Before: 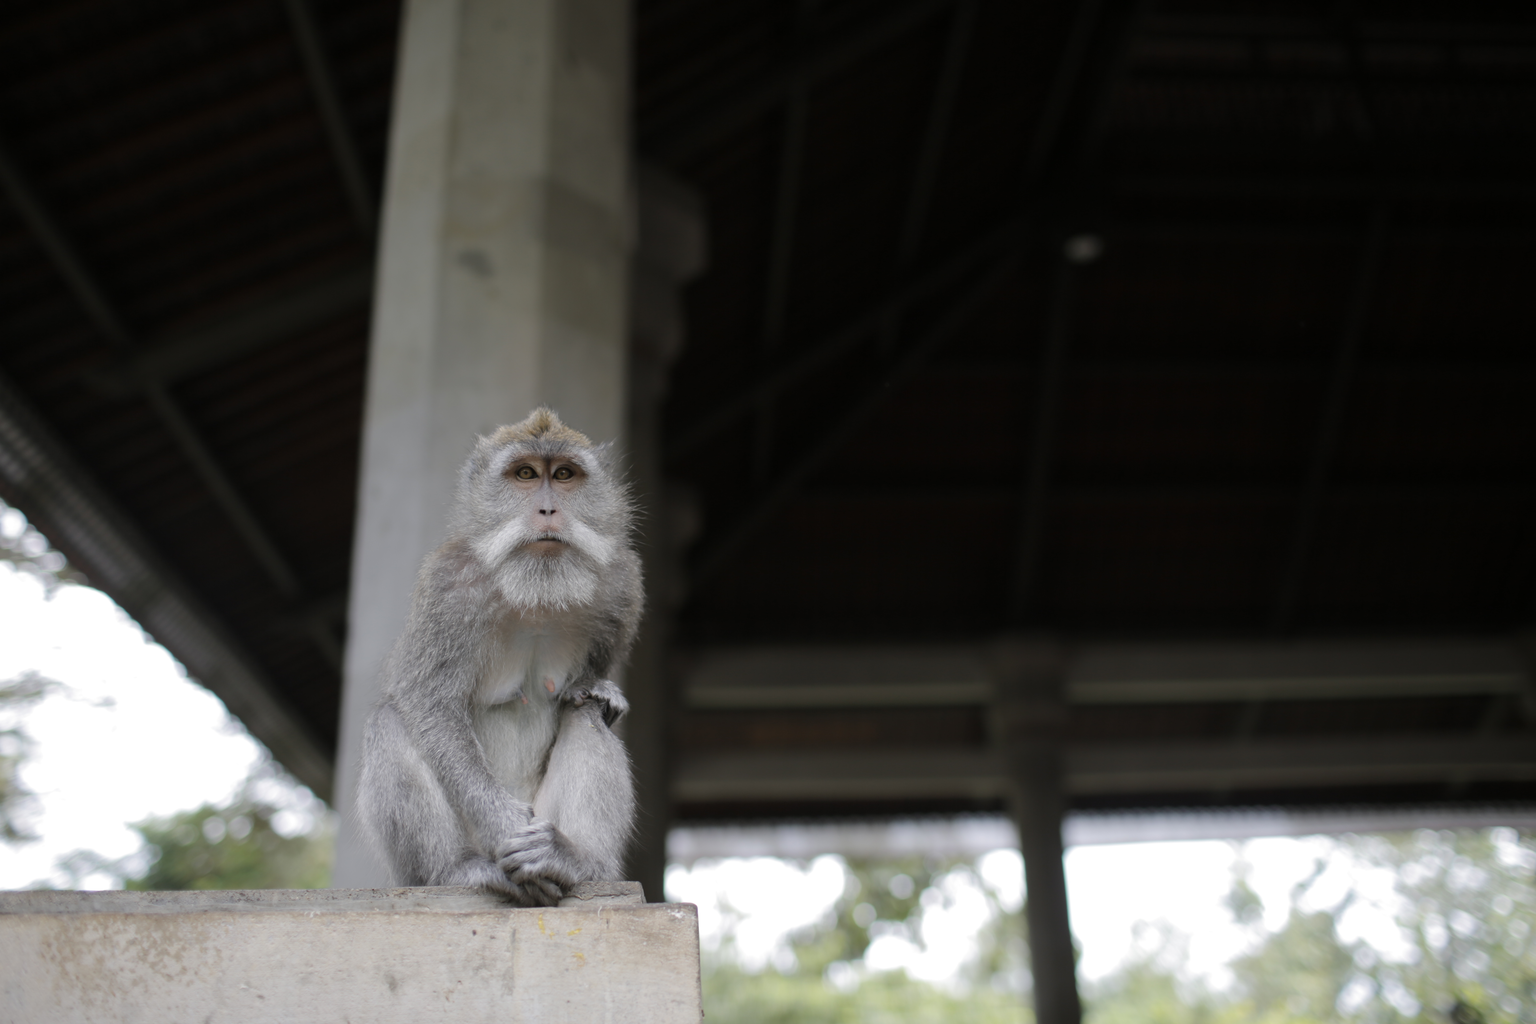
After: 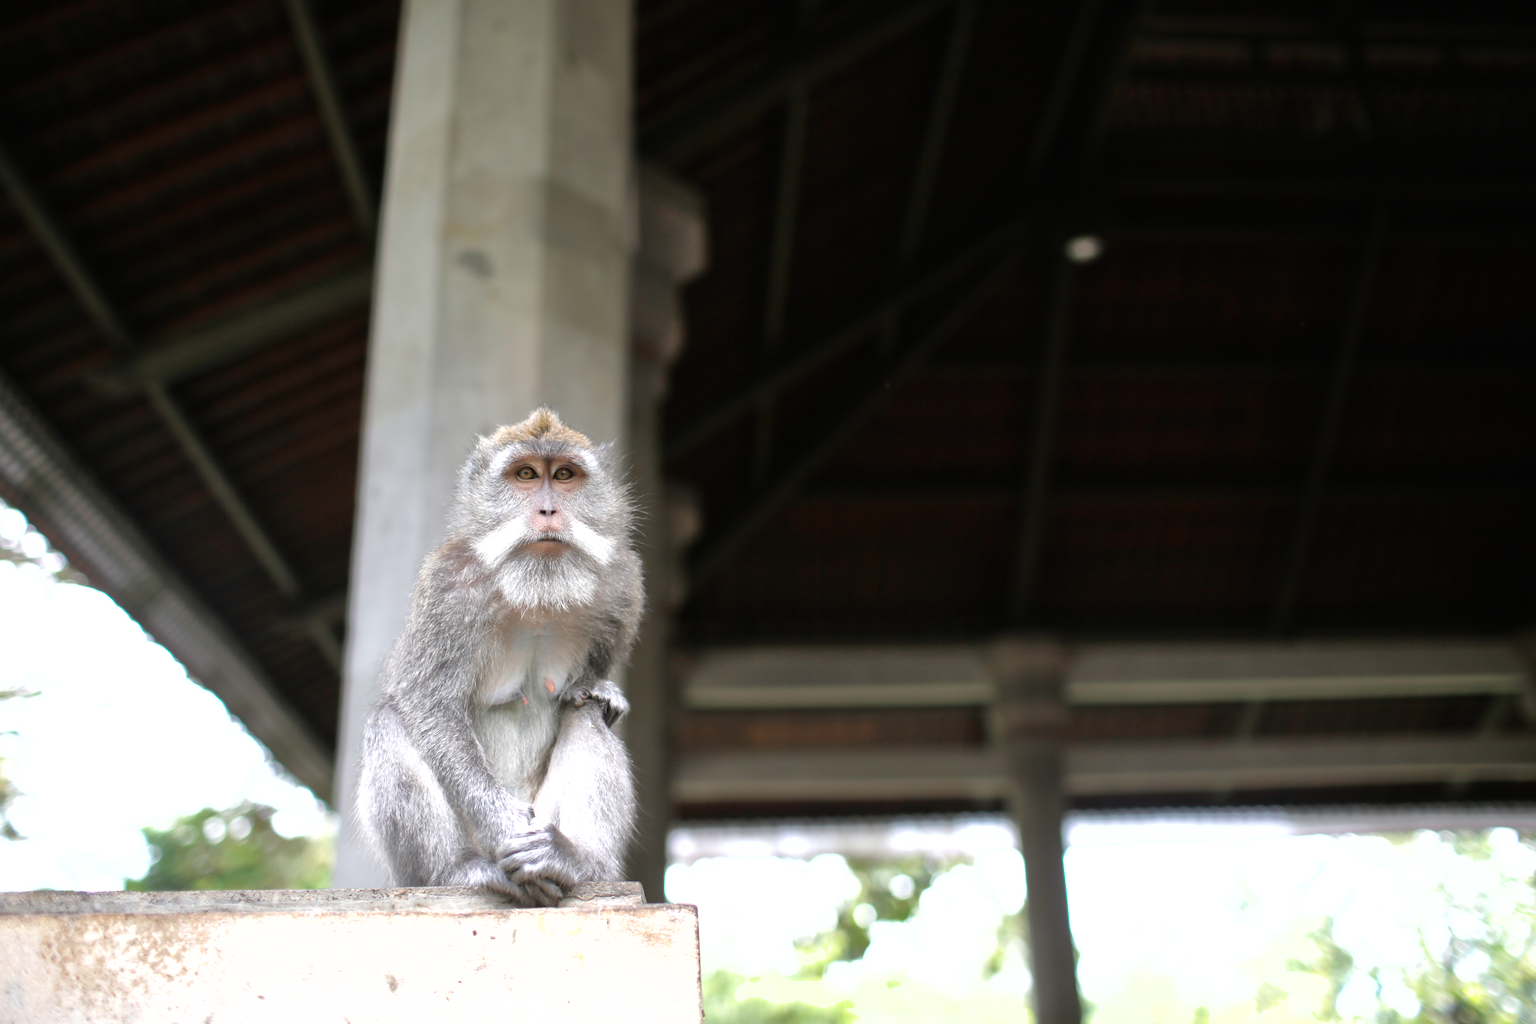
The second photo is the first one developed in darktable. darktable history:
shadows and highlights: on, module defaults
contrast brightness saturation: contrast 0.047
exposure: black level correction 0, exposure 1.2 EV, compensate highlight preservation false
